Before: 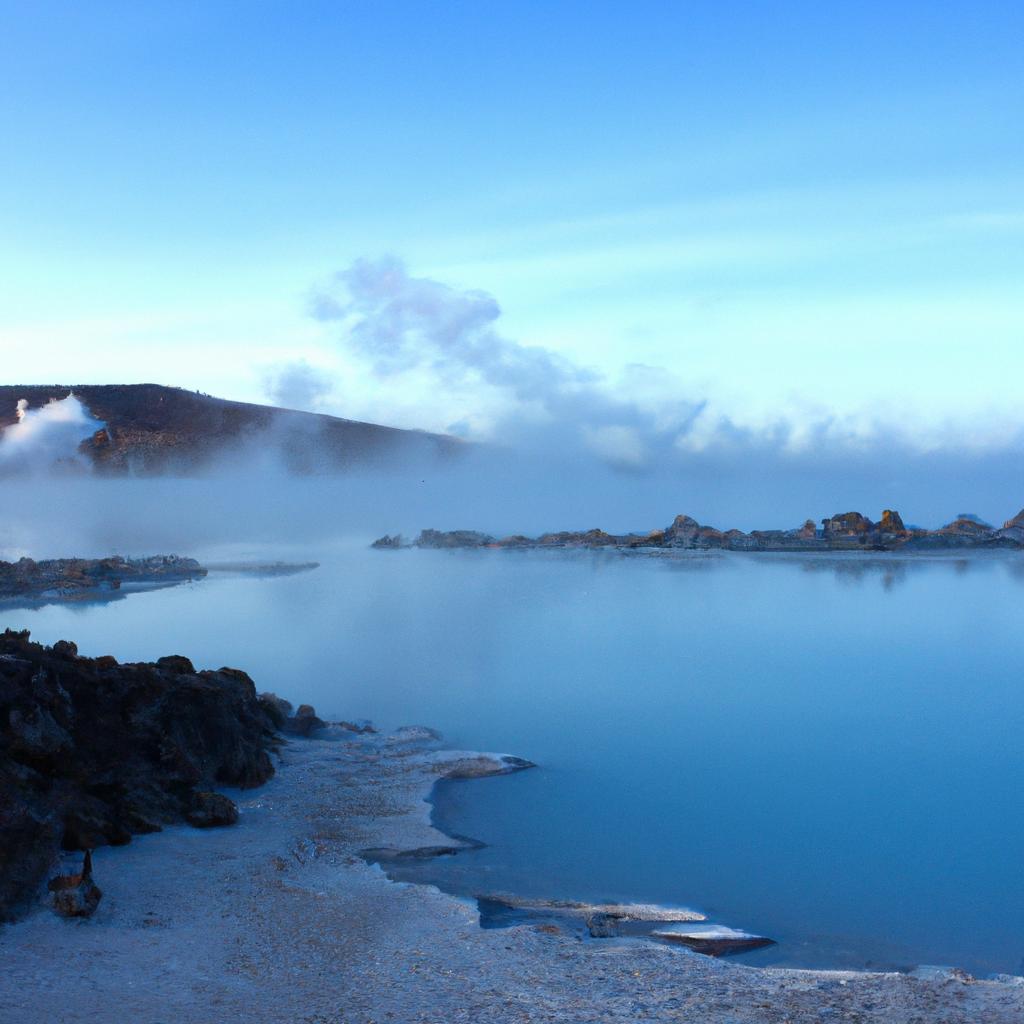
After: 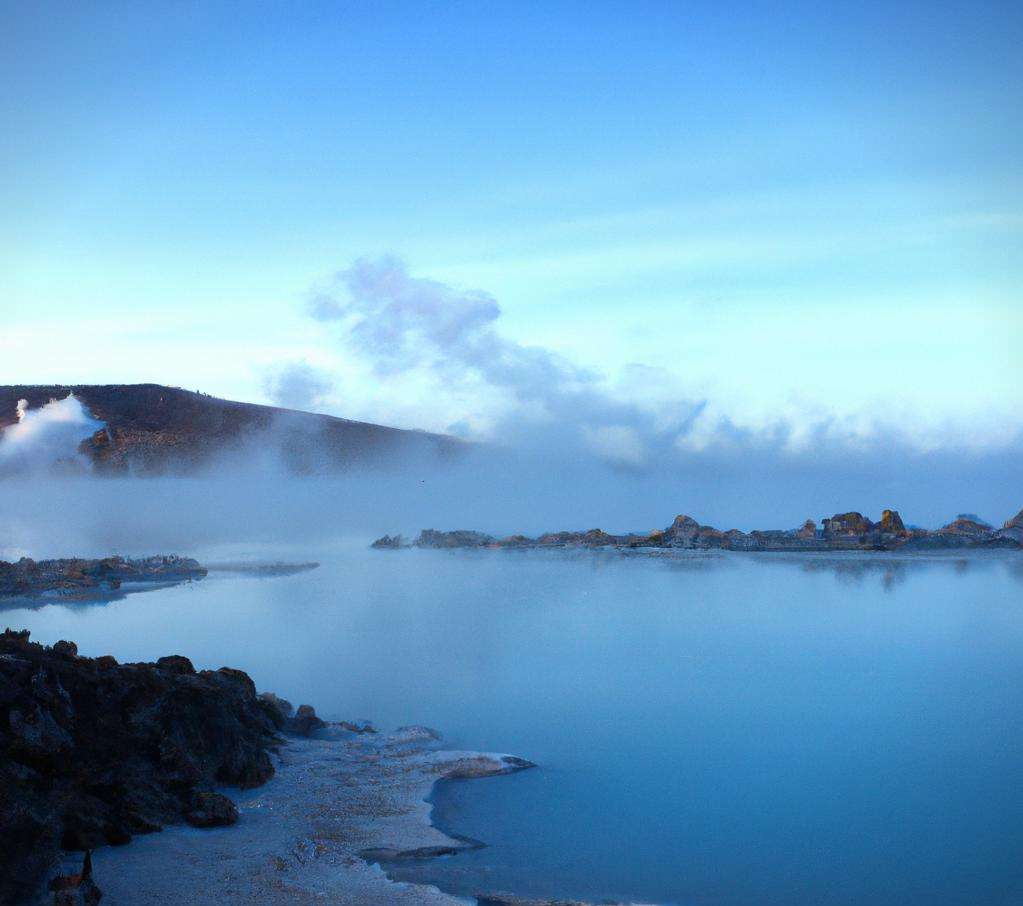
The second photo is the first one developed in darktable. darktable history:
vignetting: fall-off start 97.23%, saturation -0.024, center (-0.033, -0.042), width/height ratio 1.179, unbound false
crop and rotate: top 0%, bottom 11.49%
